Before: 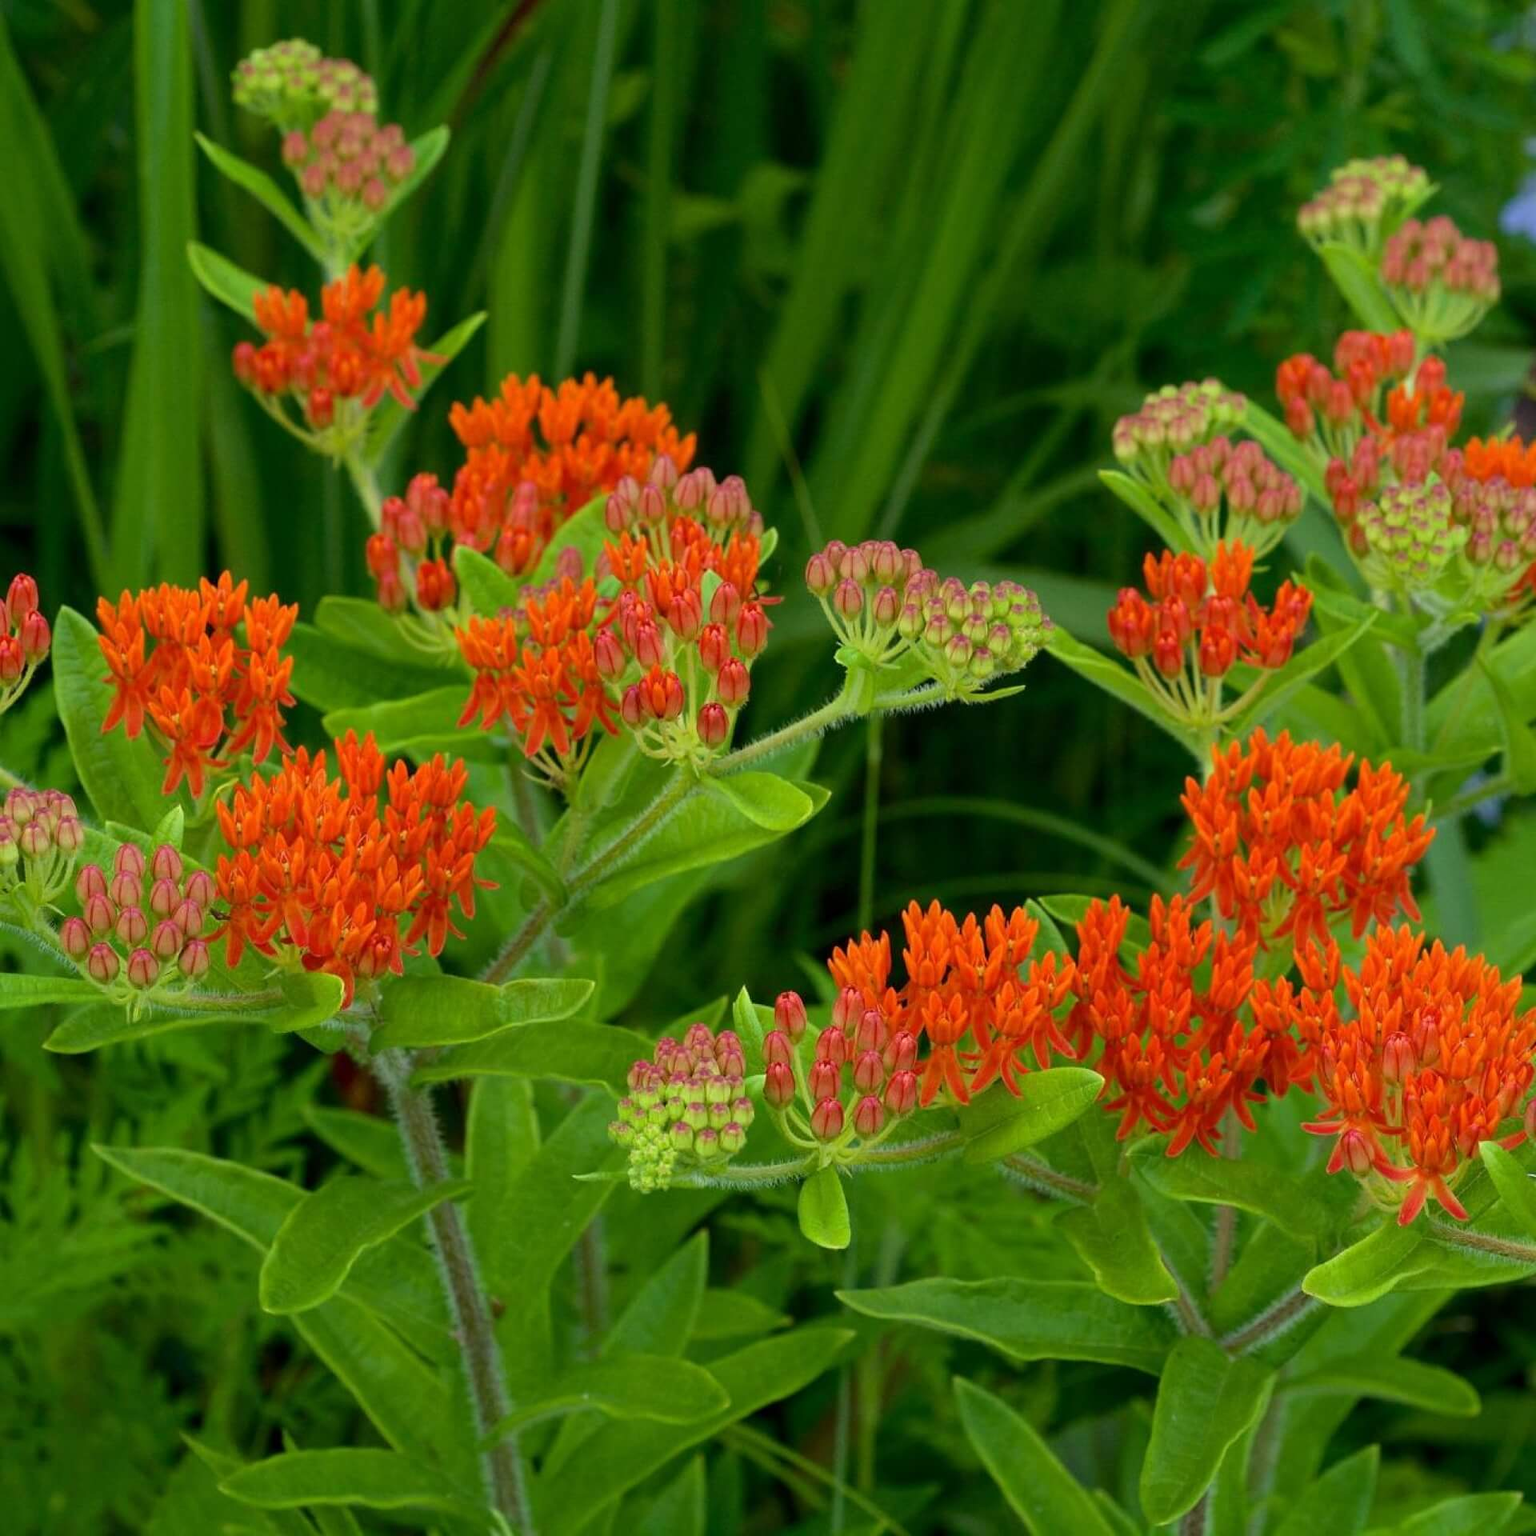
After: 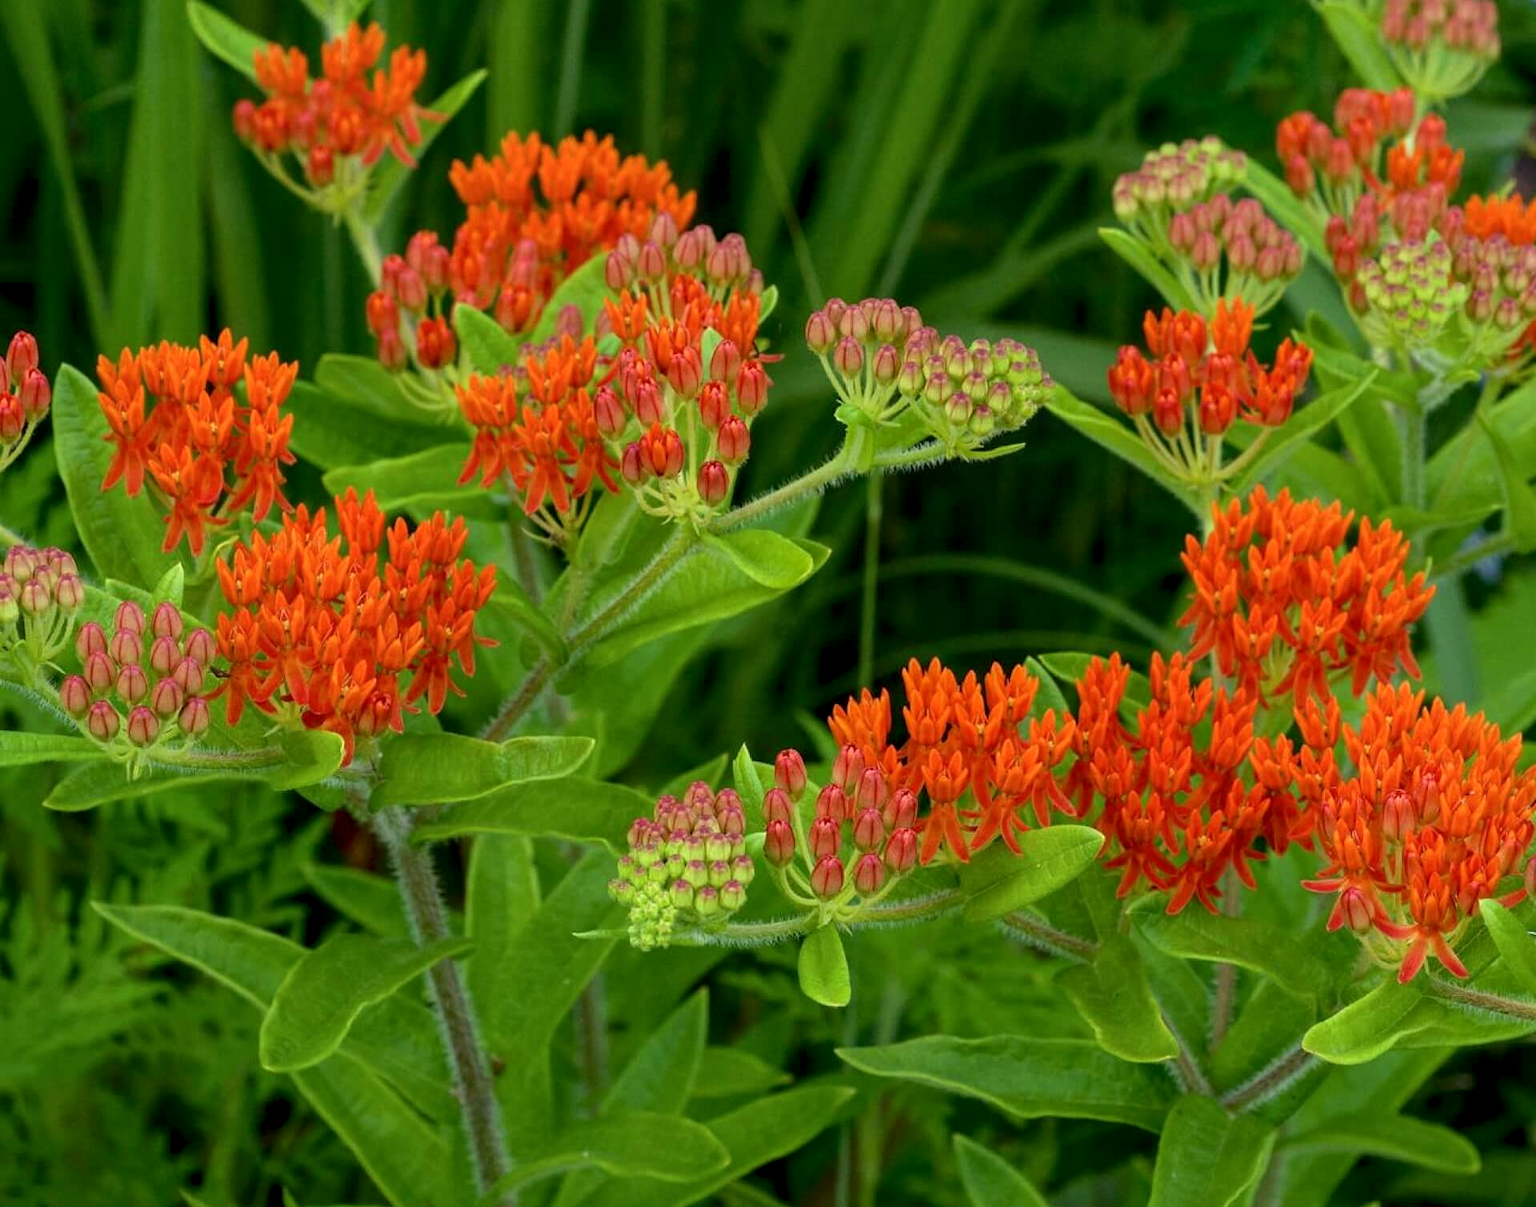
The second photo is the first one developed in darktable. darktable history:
local contrast: on, module defaults
crop and rotate: top 15.809%, bottom 5.557%
